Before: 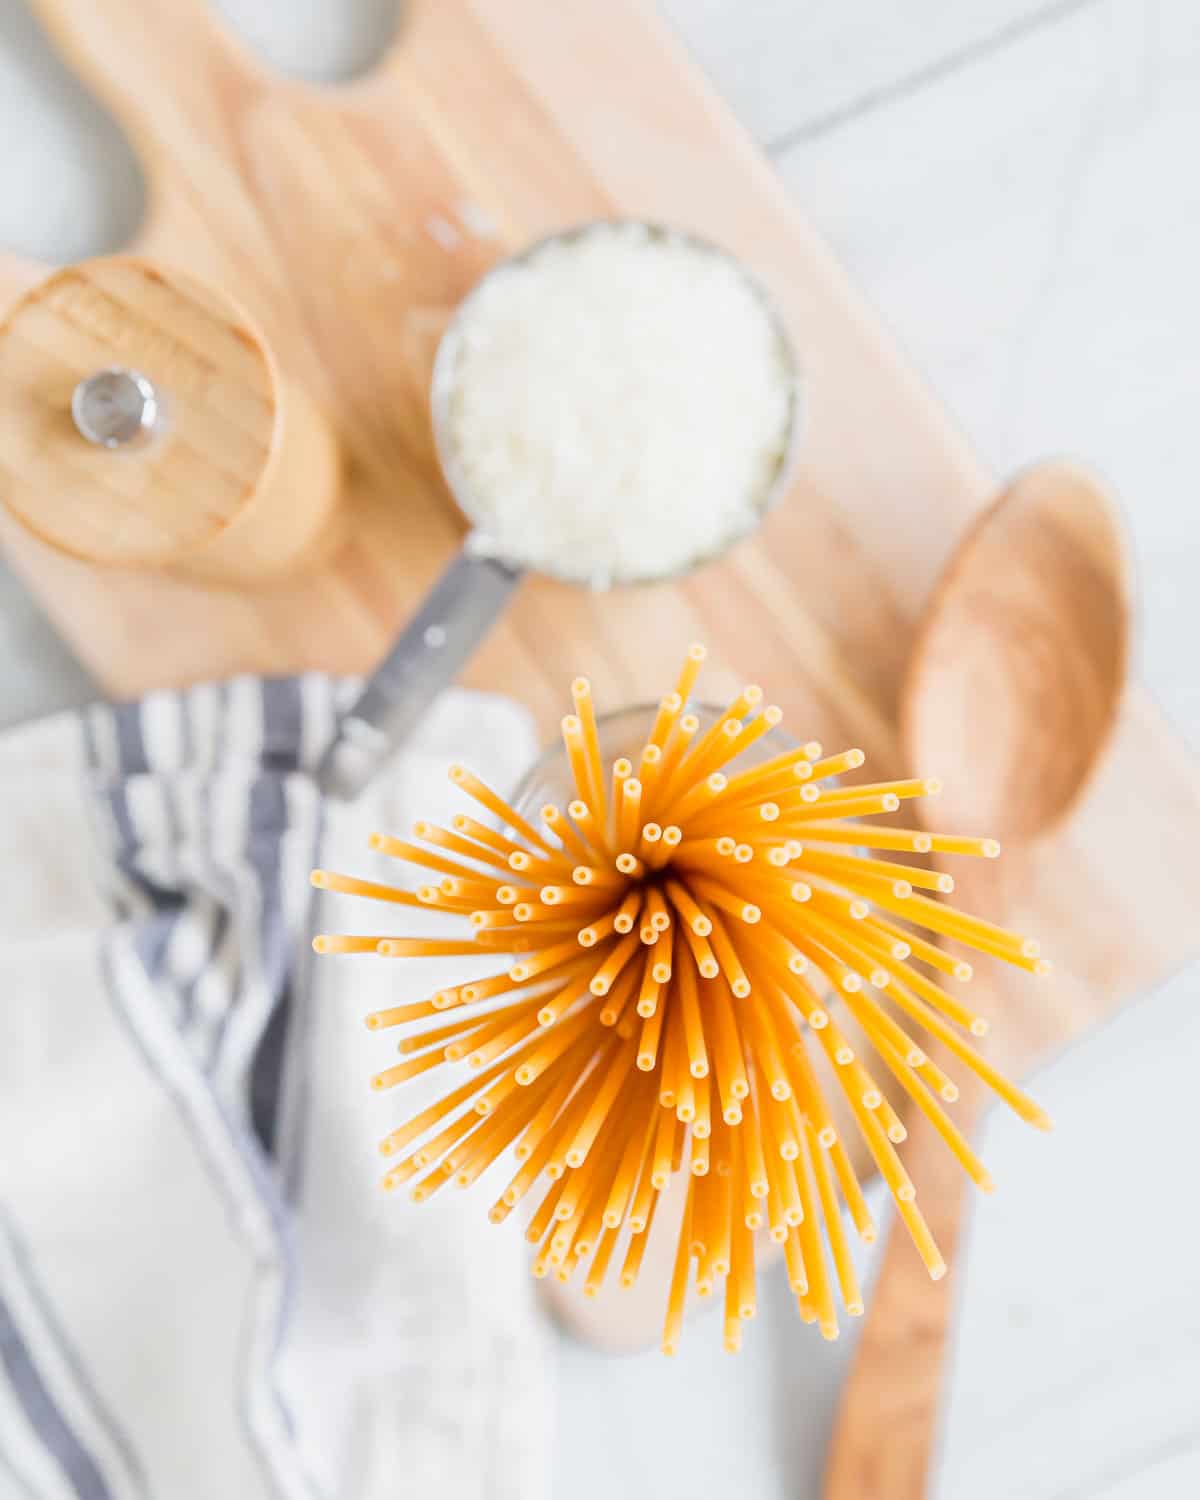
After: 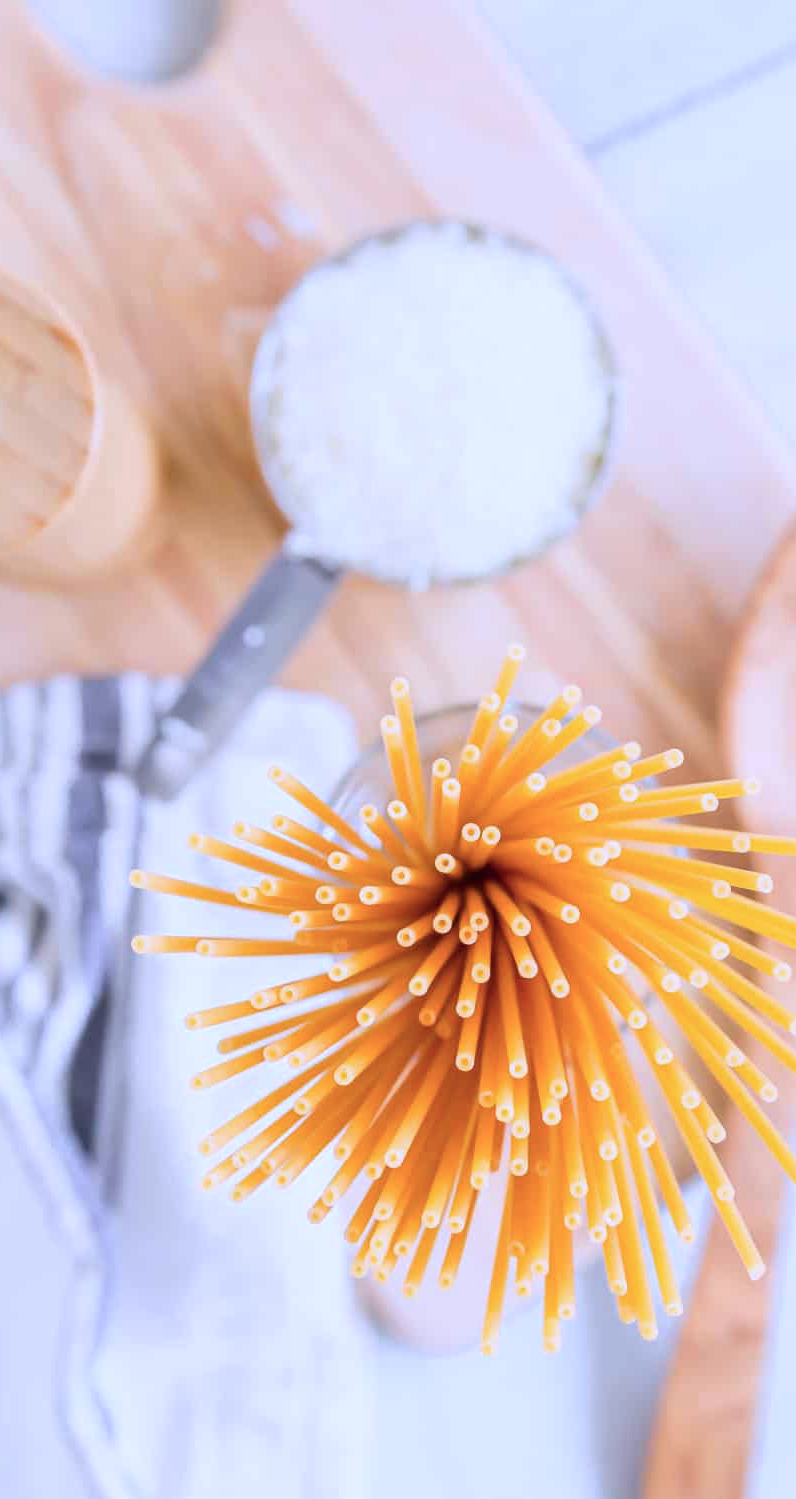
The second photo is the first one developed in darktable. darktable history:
crop and rotate: left 15.135%, right 18.471%
color calibration: output R [1.003, 0.027, -0.041, 0], output G [-0.018, 1.043, -0.038, 0], output B [0.071, -0.086, 1.017, 0], illuminant as shot in camera, x 0.377, y 0.393, temperature 4171.96 K
